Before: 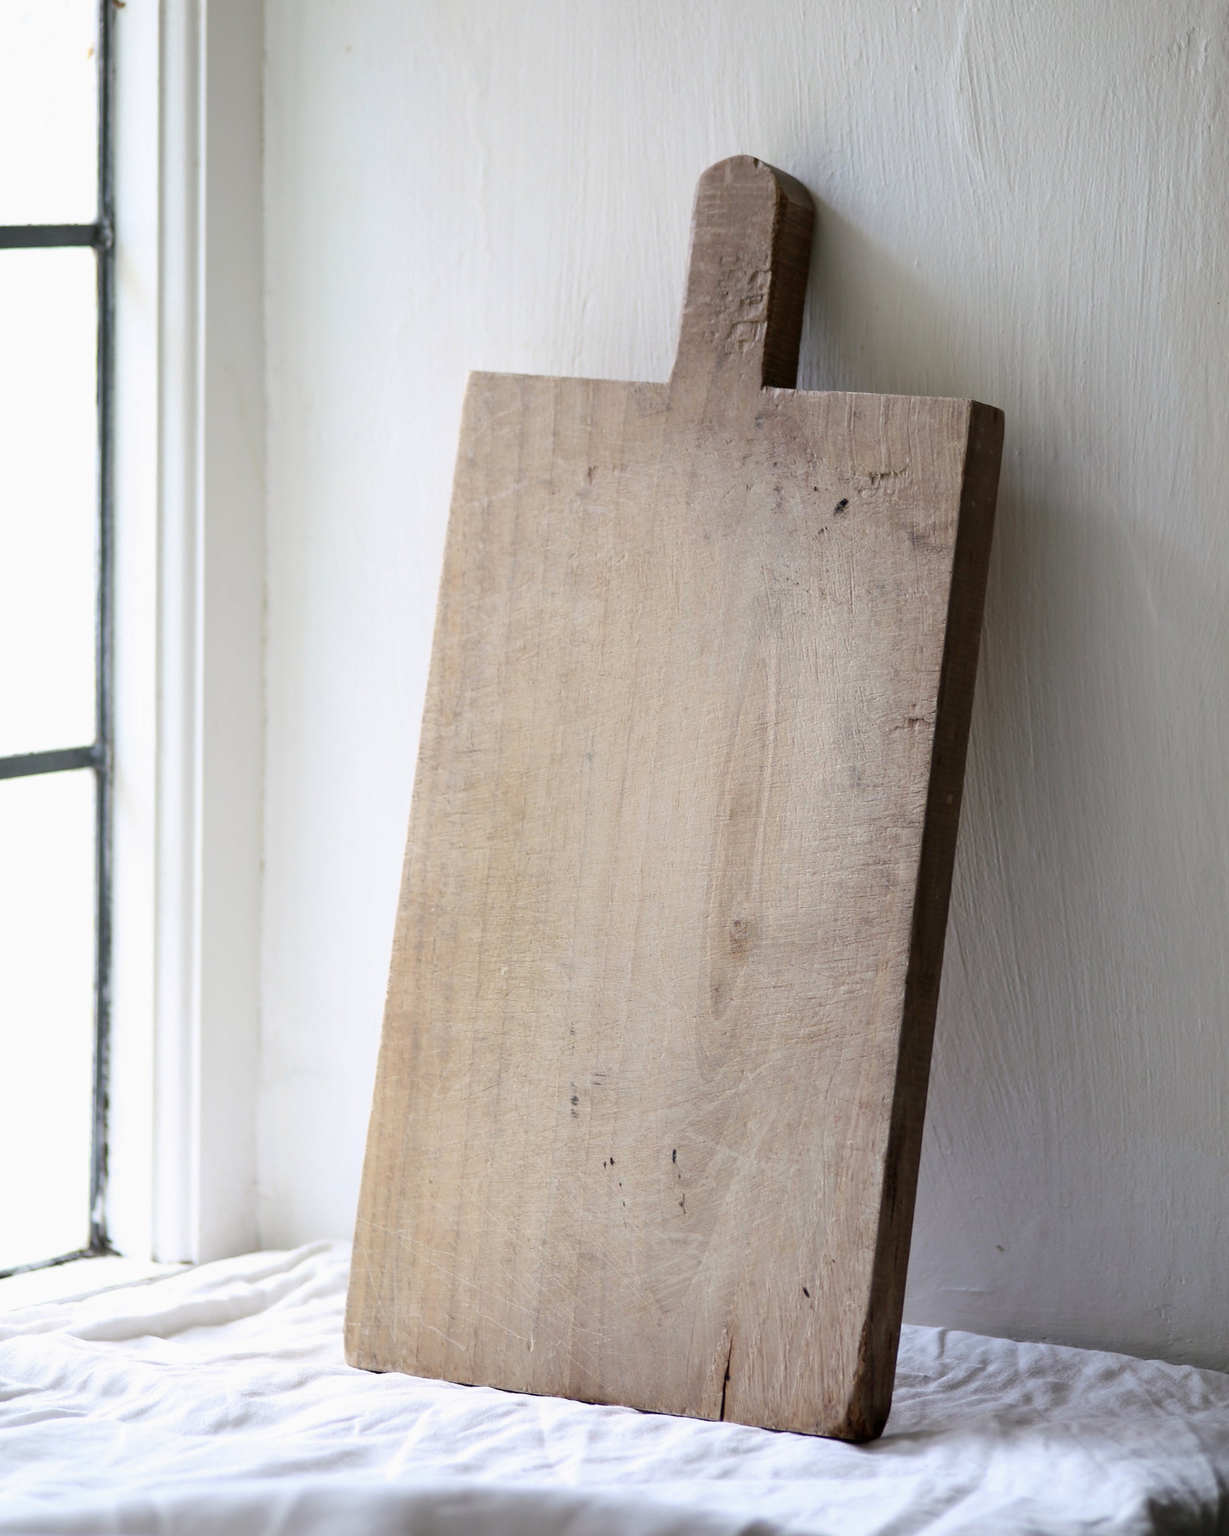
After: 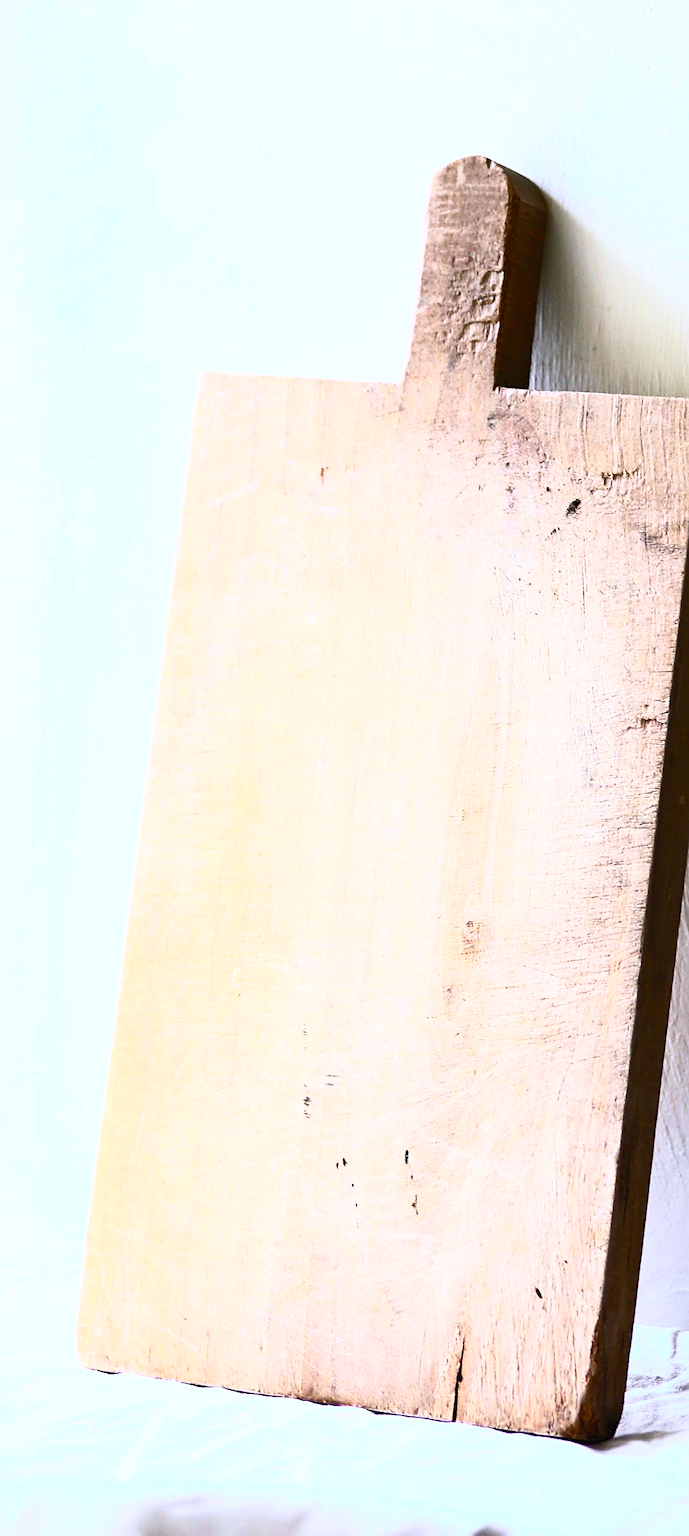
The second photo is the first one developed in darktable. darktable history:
color balance rgb: highlights gain › luminance 16.567%, highlights gain › chroma 2.957%, highlights gain › hue 259.23°, perceptual saturation grading › global saturation 19.706%
crop: left 21.816%, right 22.096%, bottom 0.009%
sharpen: on, module defaults
contrast brightness saturation: contrast 0.844, brightness 0.592, saturation 0.607
